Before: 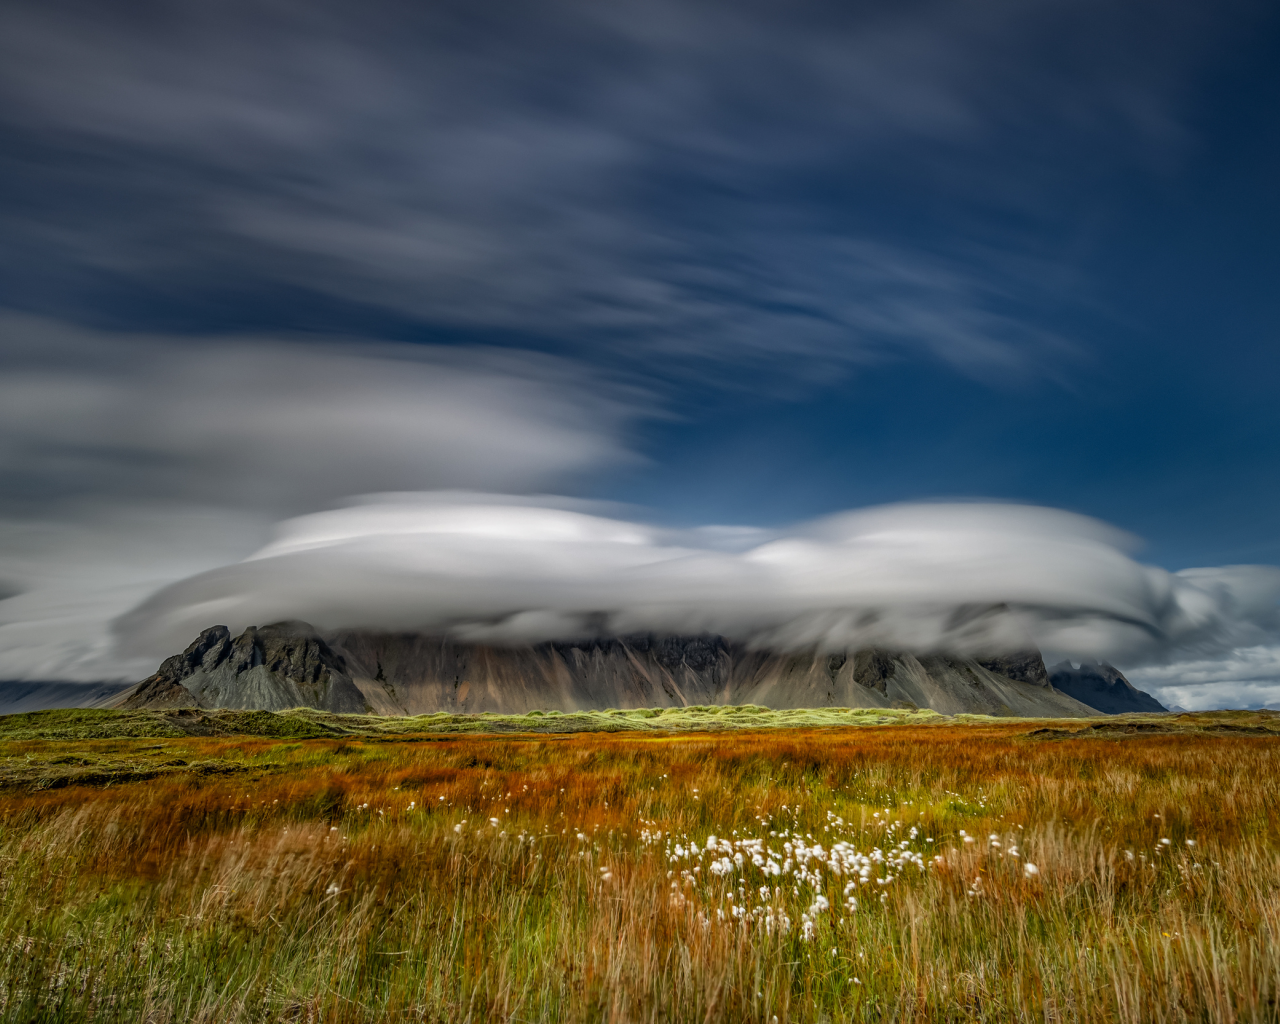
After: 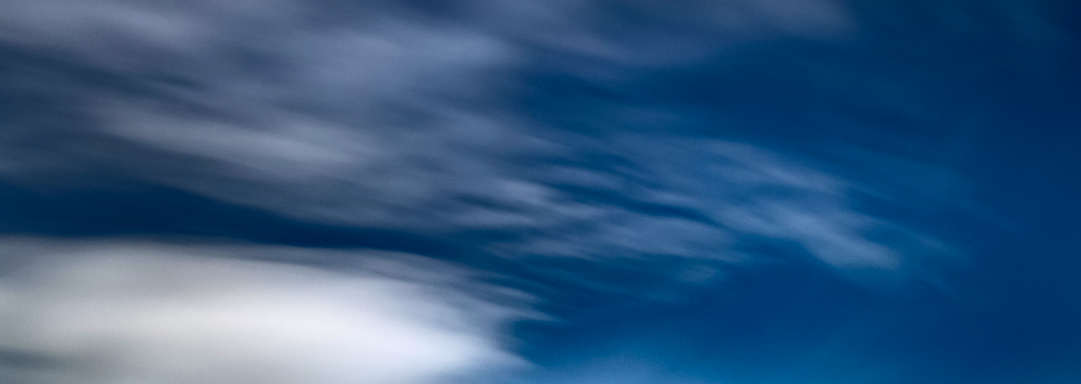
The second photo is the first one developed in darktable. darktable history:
contrast brightness saturation: contrast 0.322, brightness -0.074, saturation 0.166
crop and rotate: left 9.643%, top 9.573%, right 5.852%, bottom 52.83%
exposure: black level correction 0, exposure 1.103 EV, compensate highlight preservation false
